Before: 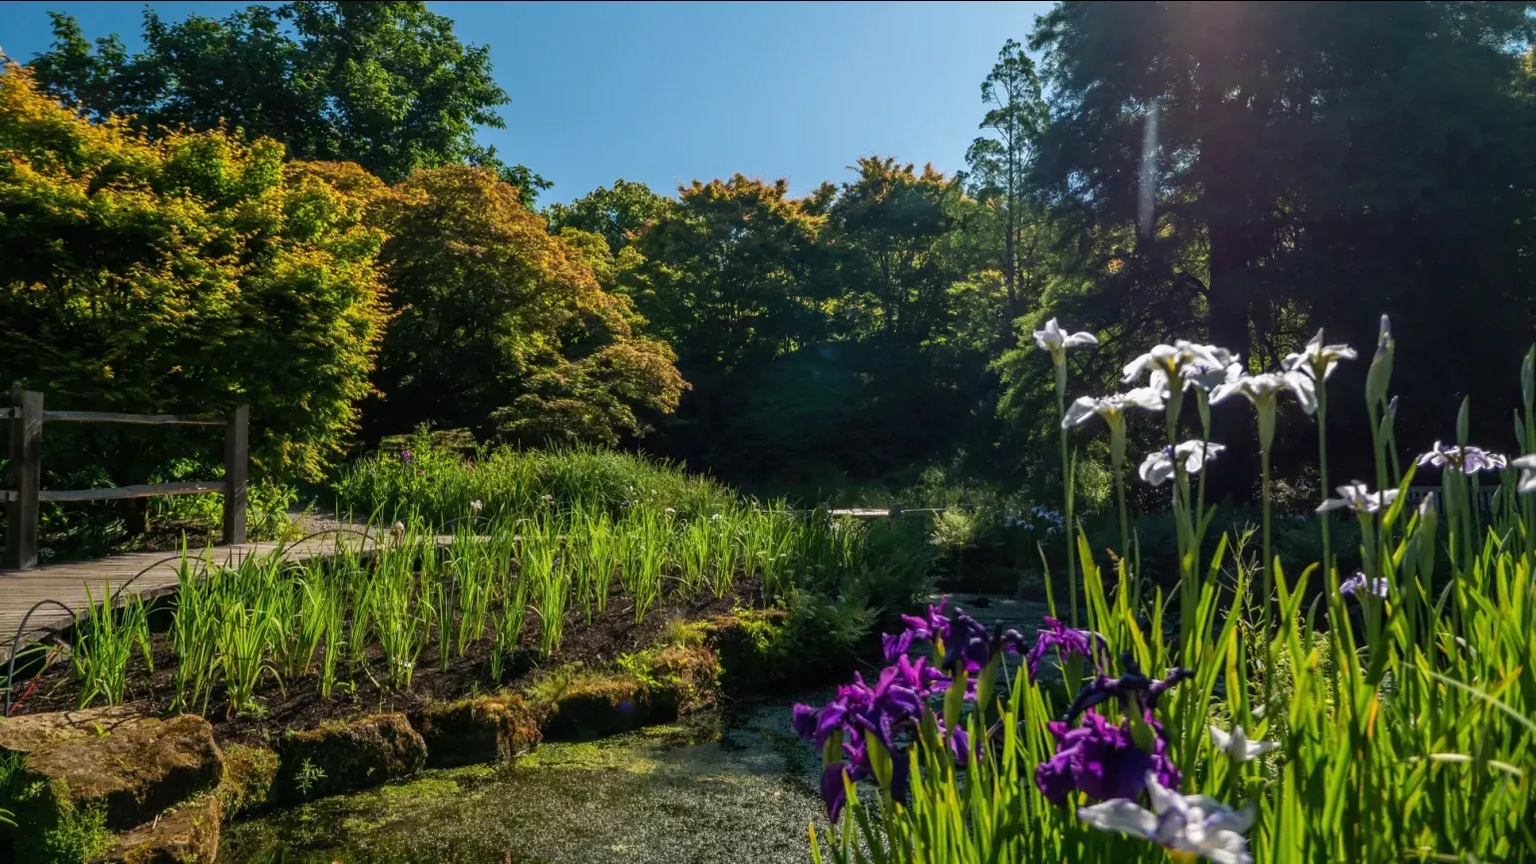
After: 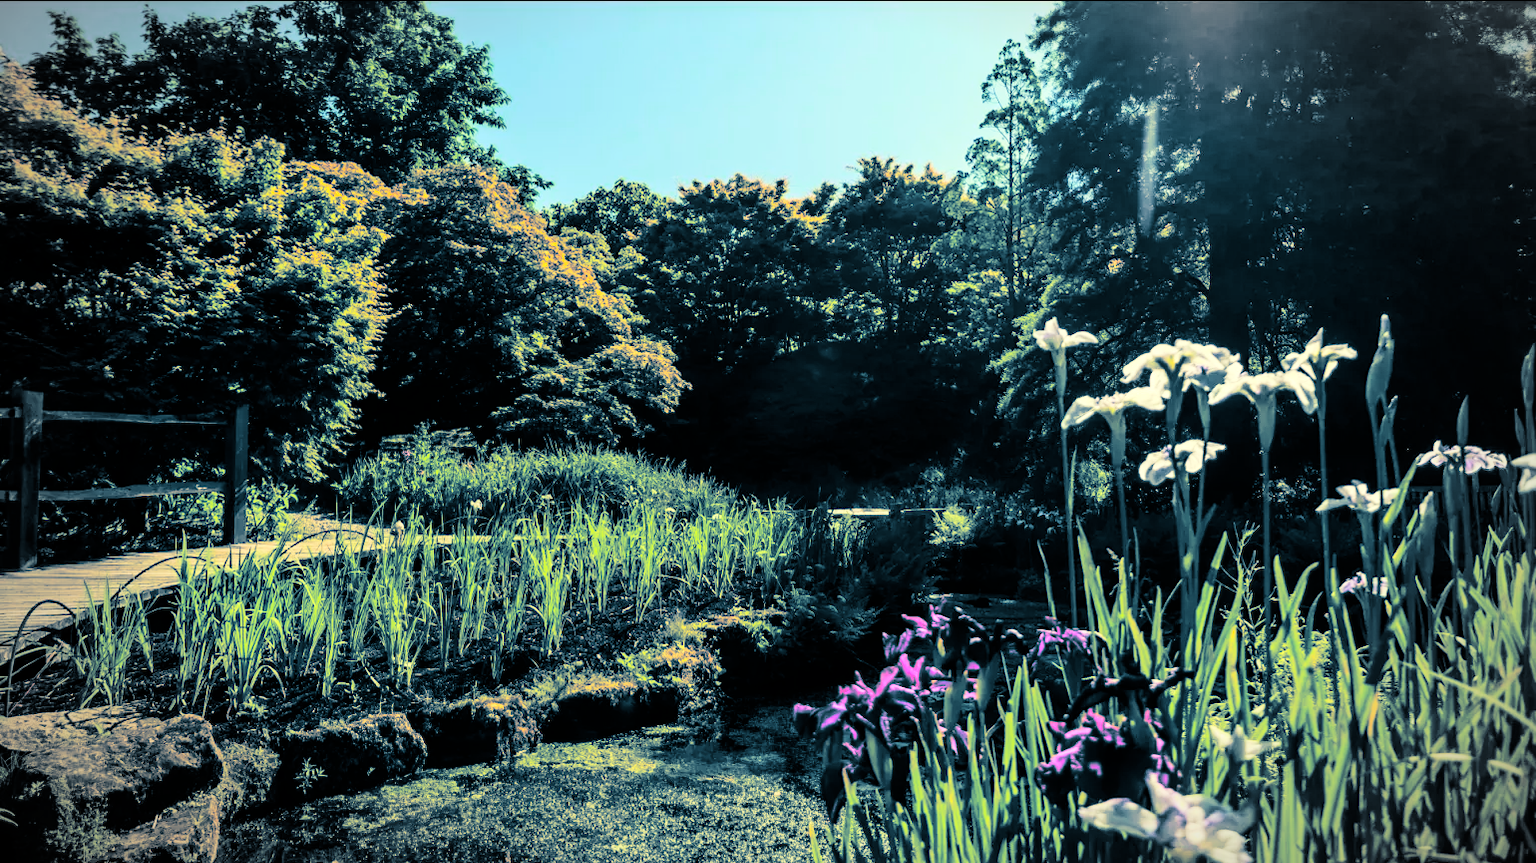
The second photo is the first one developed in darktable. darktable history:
tone curve: curves: ch0 [(0, 0) (0.004, 0) (0.133, 0.071) (0.325, 0.456) (0.832, 0.957) (1, 1)], color space Lab, linked channels, preserve colors none
channel mixer: red [0, 0, 0, 1, 0, 0, 0], green [0 ×4, 1, 0, 0], blue [0, 0, 0, 0.1, 0.1, 0.8, 0]
velvia: on, module defaults
split-toning: shadows › hue 212.4°, balance -70
vignetting: fall-off start 79.43%, saturation -0.649, width/height ratio 1.327, unbound false
